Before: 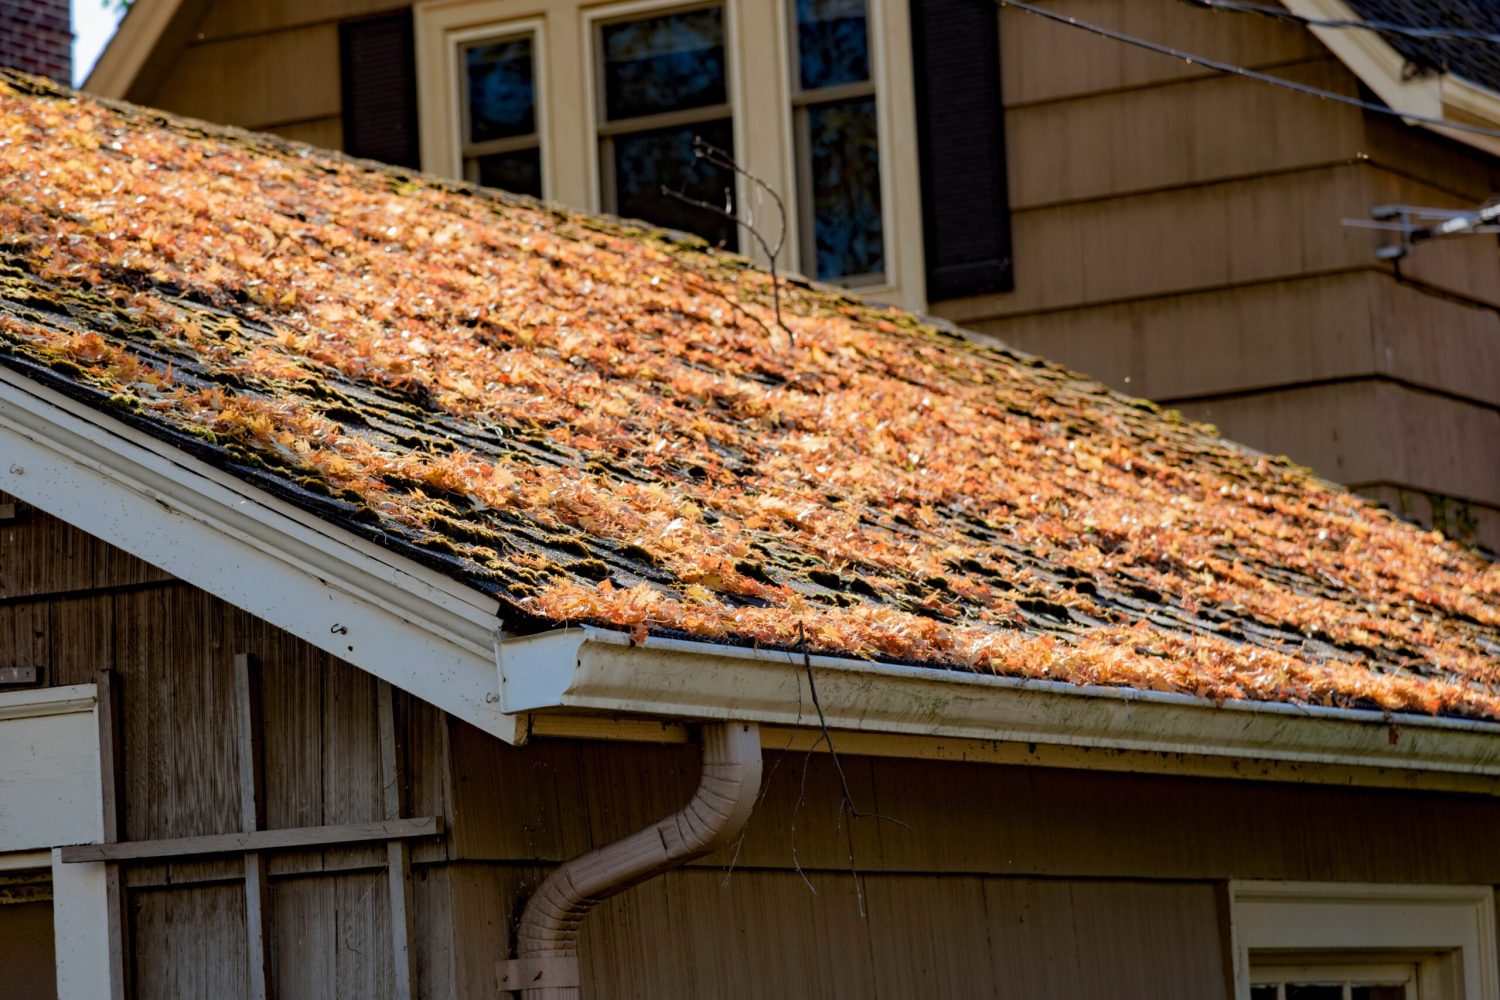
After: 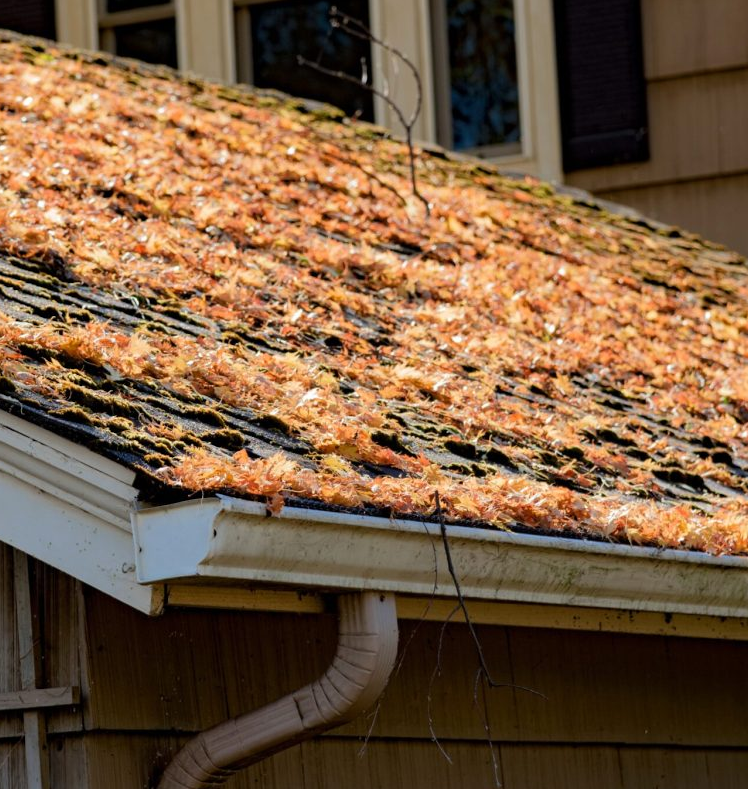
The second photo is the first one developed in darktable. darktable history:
crop and rotate: angle 0.019°, left 24.306%, top 13.034%, right 25.788%, bottom 7.962%
